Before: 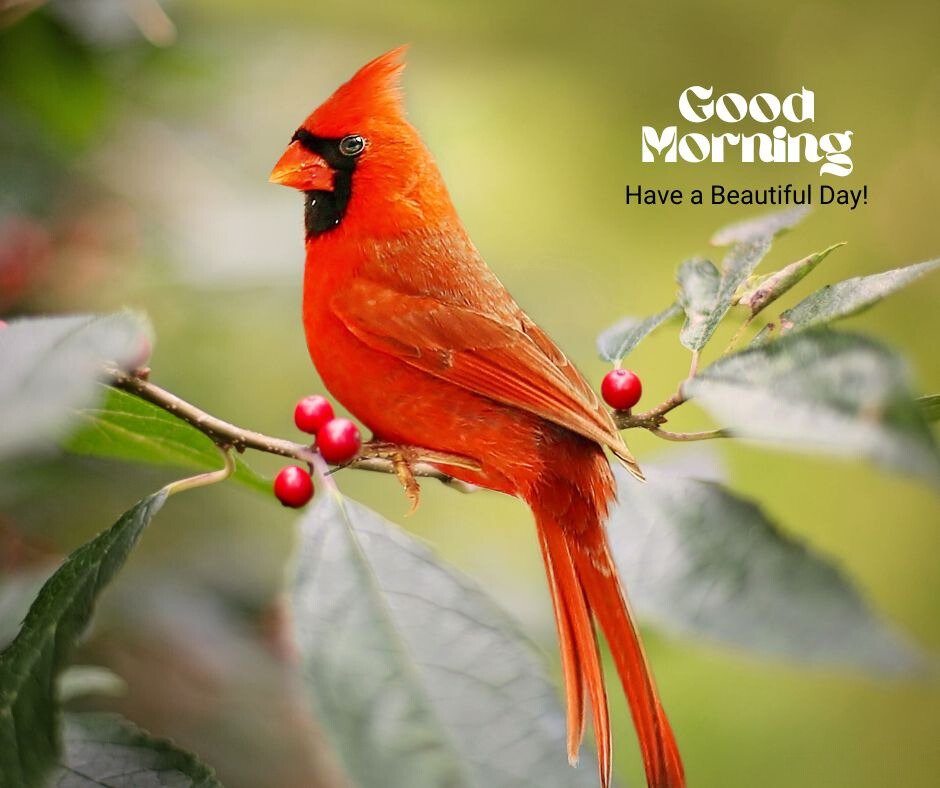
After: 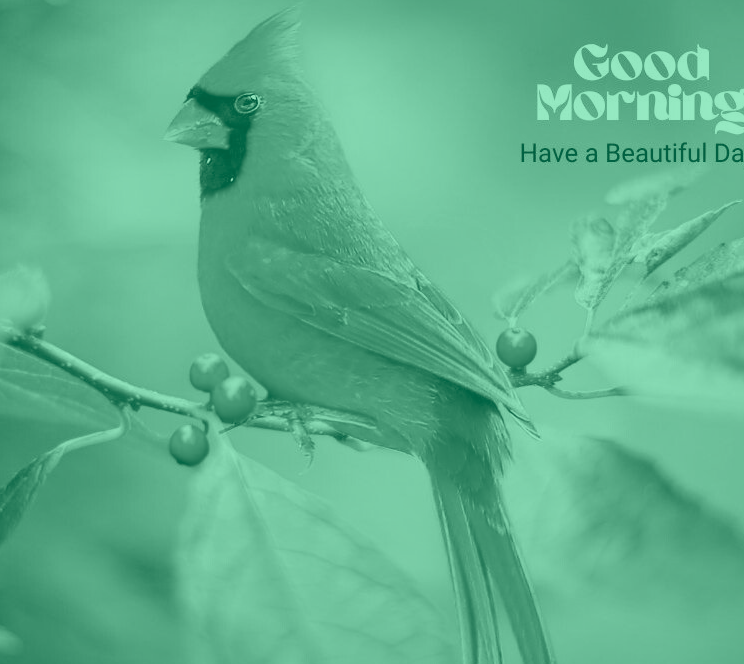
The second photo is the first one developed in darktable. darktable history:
crop: left 11.225%, top 5.381%, right 9.565%, bottom 10.314%
exposure: exposure 0.078 EV, compensate highlight preservation false
color balance rgb: linear chroma grading › shadows -8%, linear chroma grading › global chroma 10%, perceptual saturation grading › global saturation 2%, perceptual saturation grading › highlights -2%, perceptual saturation grading › mid-tones 4%, perceptual saturation grading › shadows 8%, perceptual brilliance grading › global brilliance 2%, perceptual brilliance grading › highlights -4%, global vibrance 16%, saturation formula JzAzBz (2021)
colorize: hue 147.6°, saturation 65%, lightness 21.64%
local contrast: highlights 100%, shadows 100%, detail 120%, midtone range 0.2
